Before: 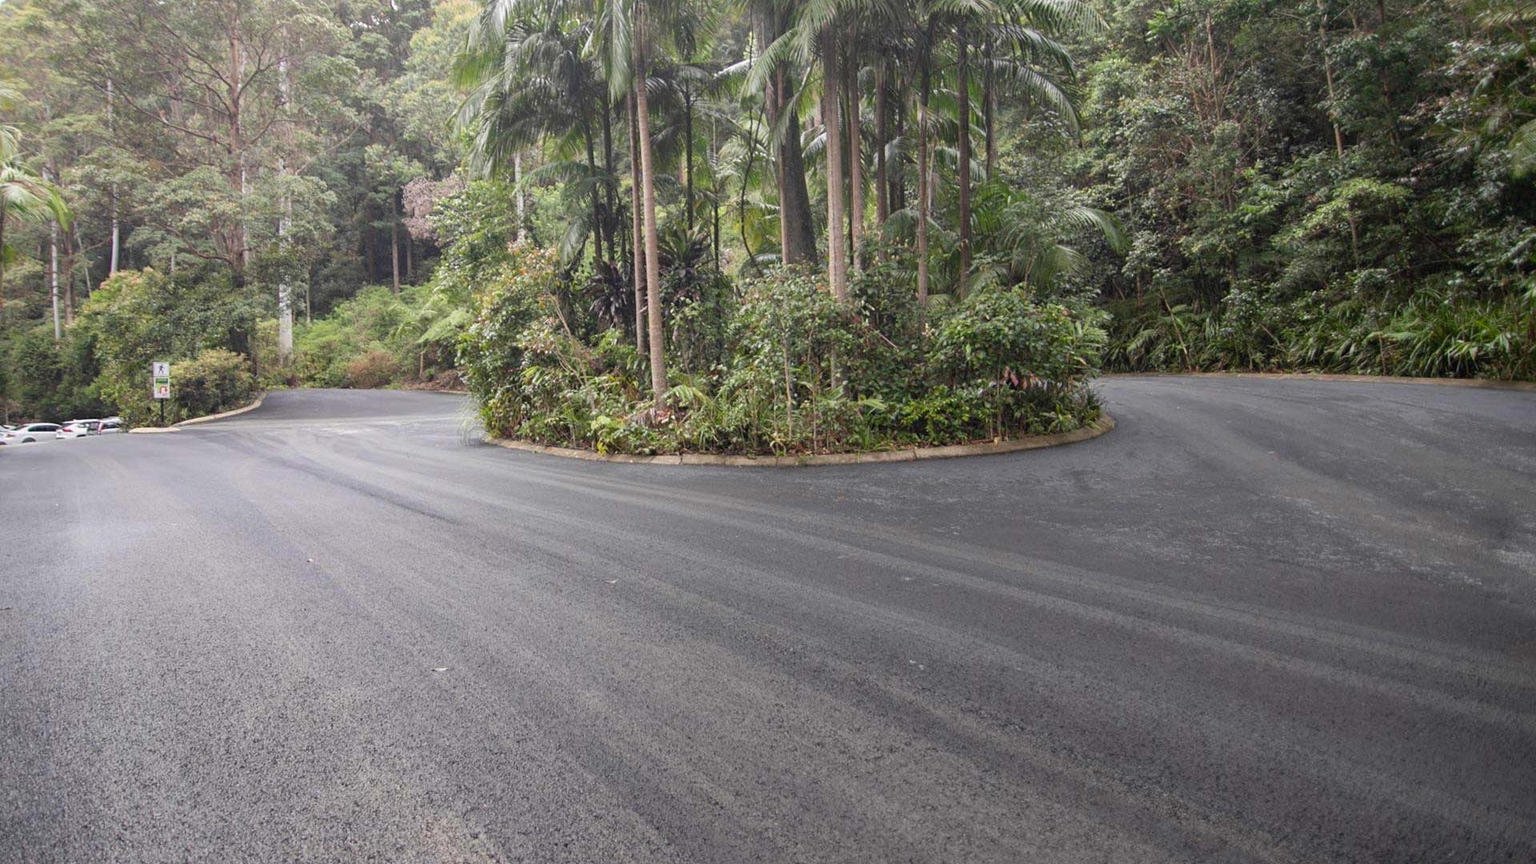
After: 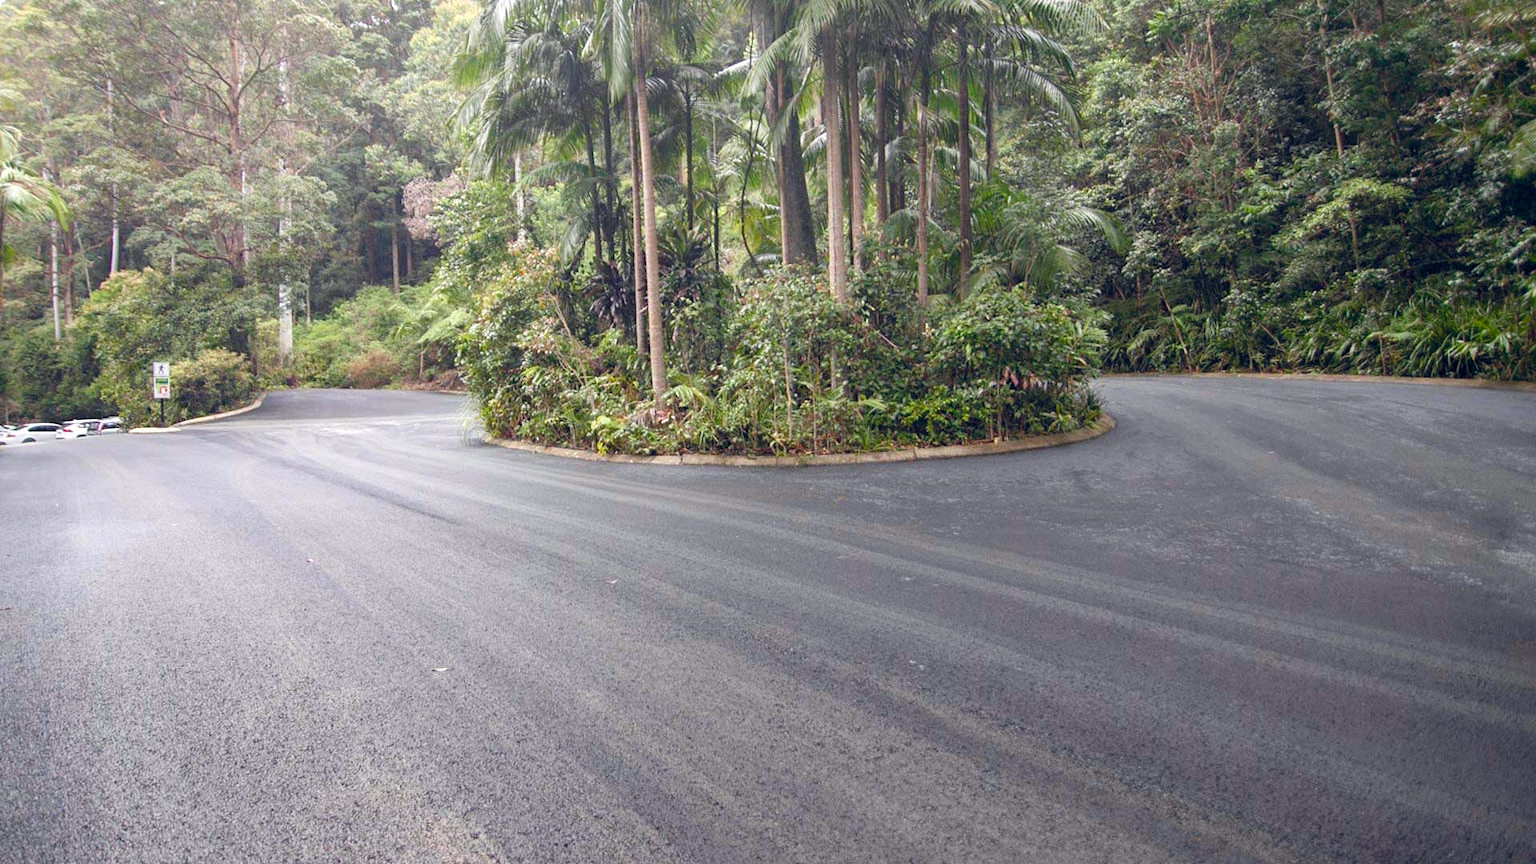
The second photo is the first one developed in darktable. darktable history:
color balance rgb: power › luminance 3.301%, power › hue 235.03°, global offset › chroma 0.102%, global offset › hue 254.06°, perceptual saturation grading › global saturation 20%, perceptual saturation grading › highlights -25.361%, perceptual saturation grading › shadows 25.165%
tone equalizer: -8 EV -0.38 EV, -7 EV -0.37 EV, -6 EV -0.366 EV, -5 EV -0.216 EV, -3 EV 0.226 EV, -2 EV 0.31 EV, -1 EV 0.392 EV, +0 EV 0.433 EV
